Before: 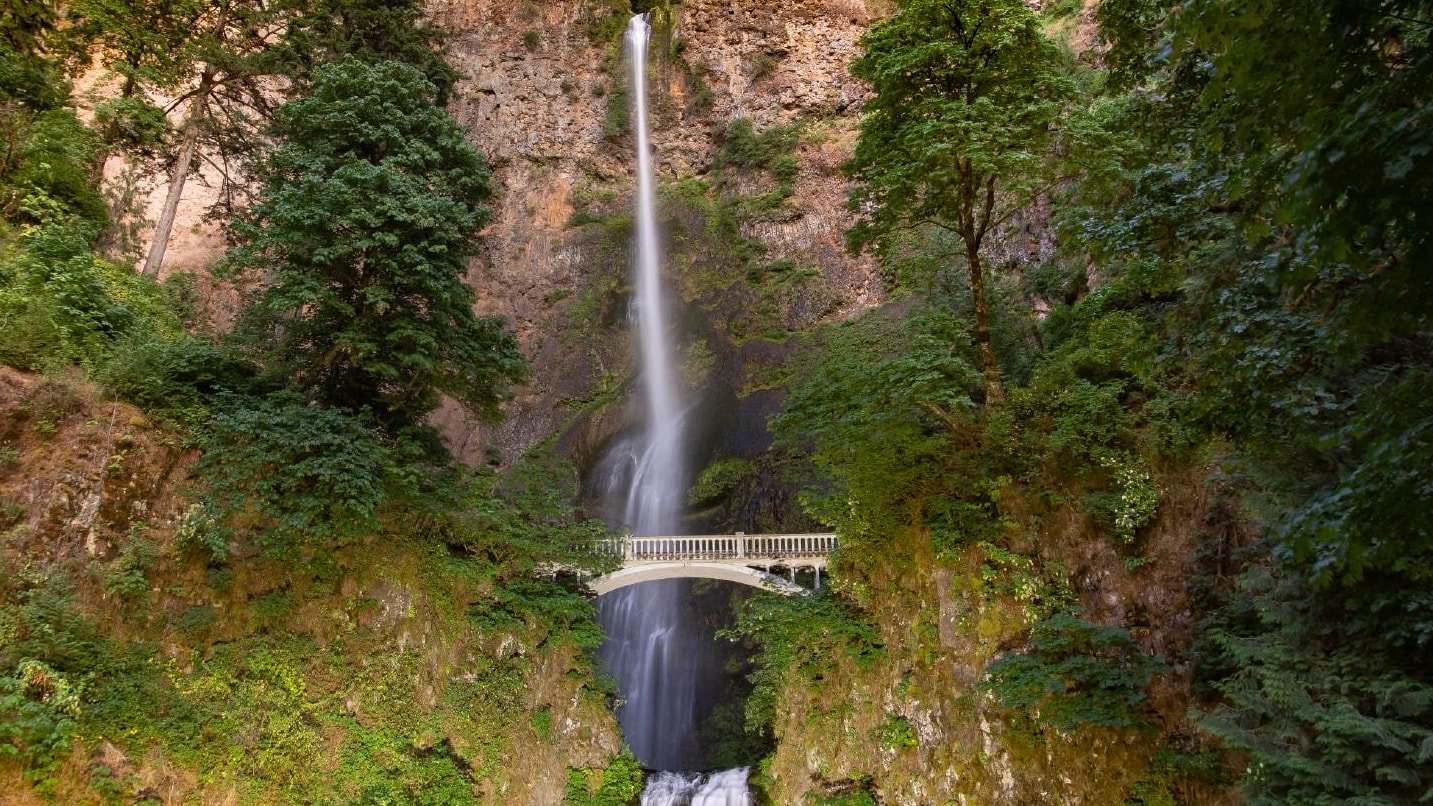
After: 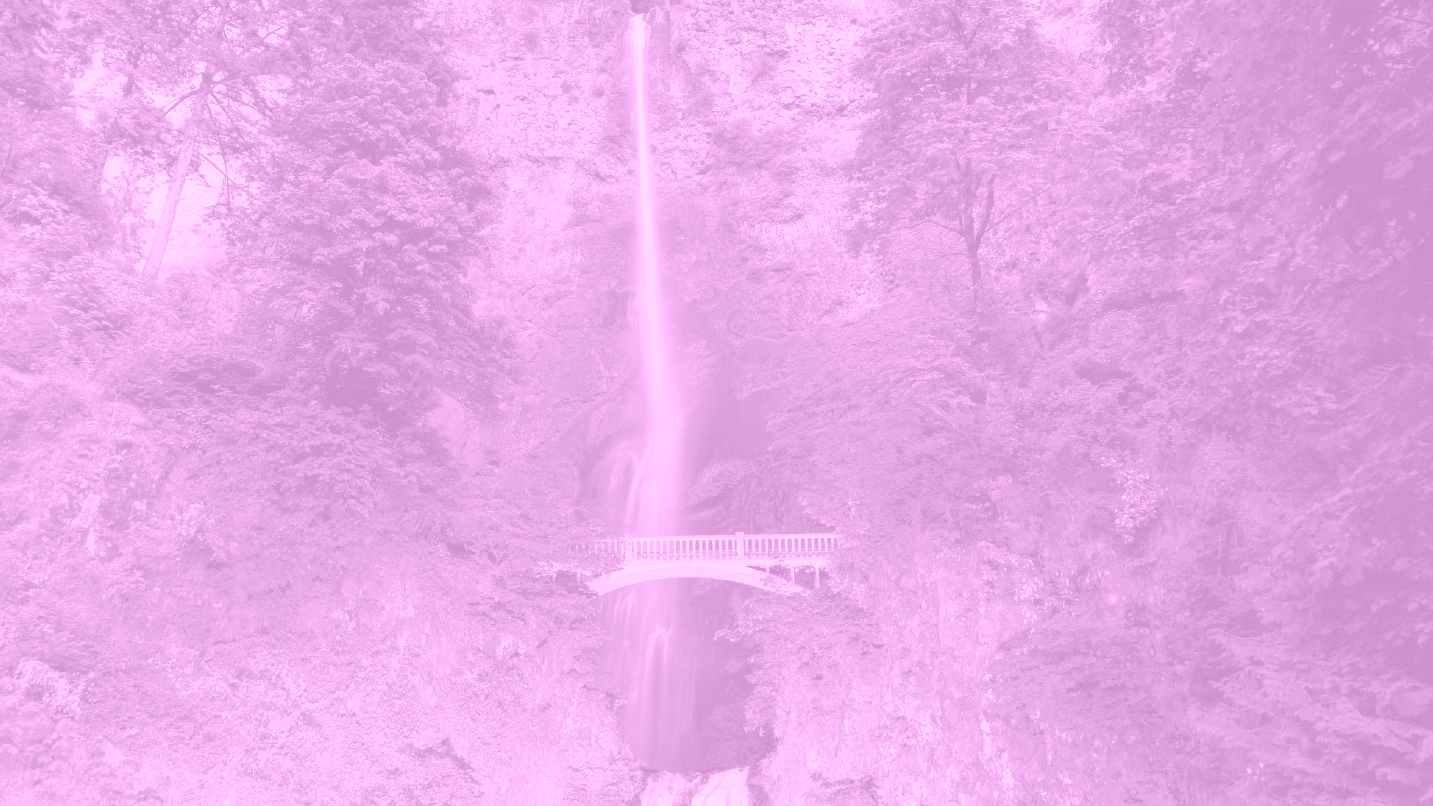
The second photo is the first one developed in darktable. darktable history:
colorize: hue 331.2°, saturation 69%, source mix 30.28%, lightness 69.02%, version 1
white balance: emerald 1
